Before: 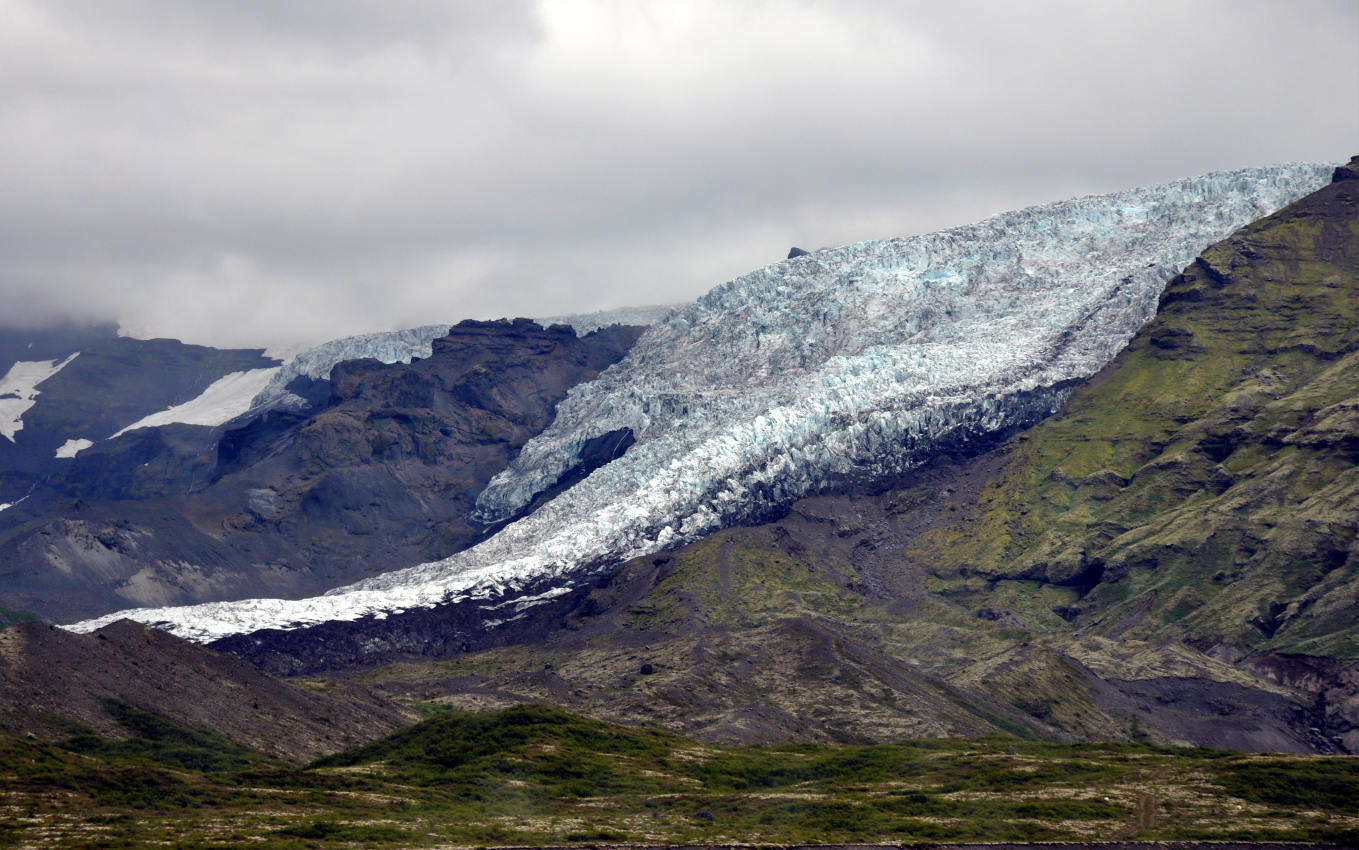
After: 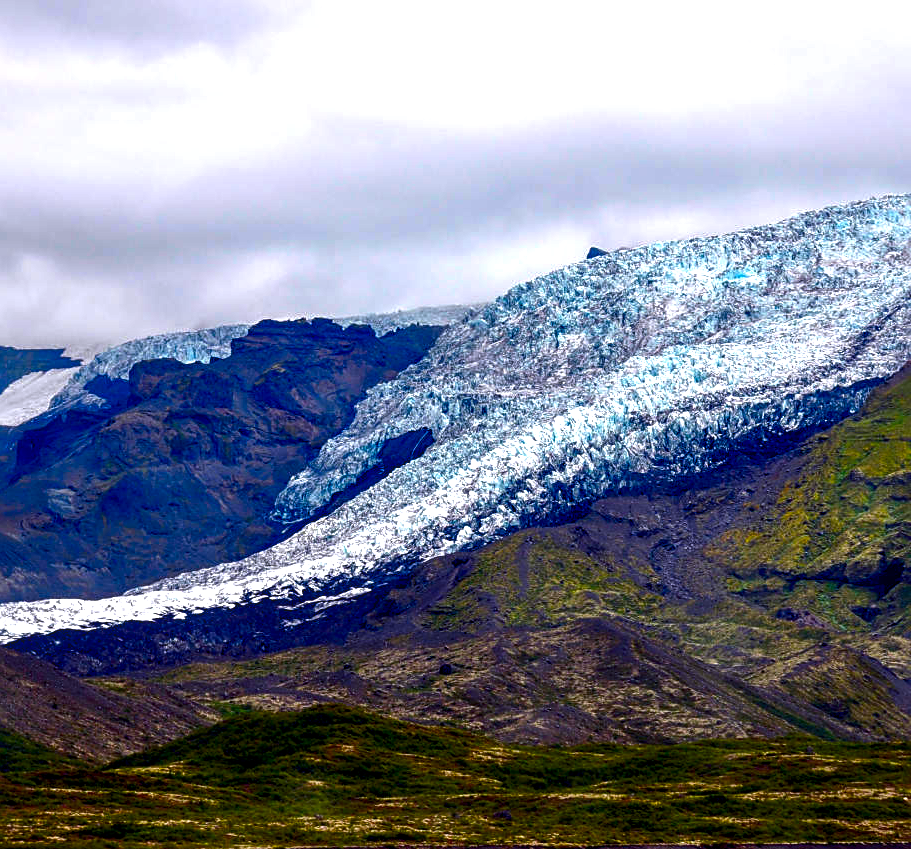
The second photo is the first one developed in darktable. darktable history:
local contrast: on, module defaults
crop and rotate: left 14.823%, right 18.07%
sharpen: on, module defaults
color balance rgb: highlights gain › chroma 1.572%, highlights gain › hue 56.08°, linear chroma grading › global chroma 18.948%, perceptual saturation grading › global saturation 30.442%
contrast brightness saturation: brightness -0.254, saturation 0.201
color correction: highlights a* -1.99, highlights b* -18.47
levels: levels [0, 0.394, 0.787]
